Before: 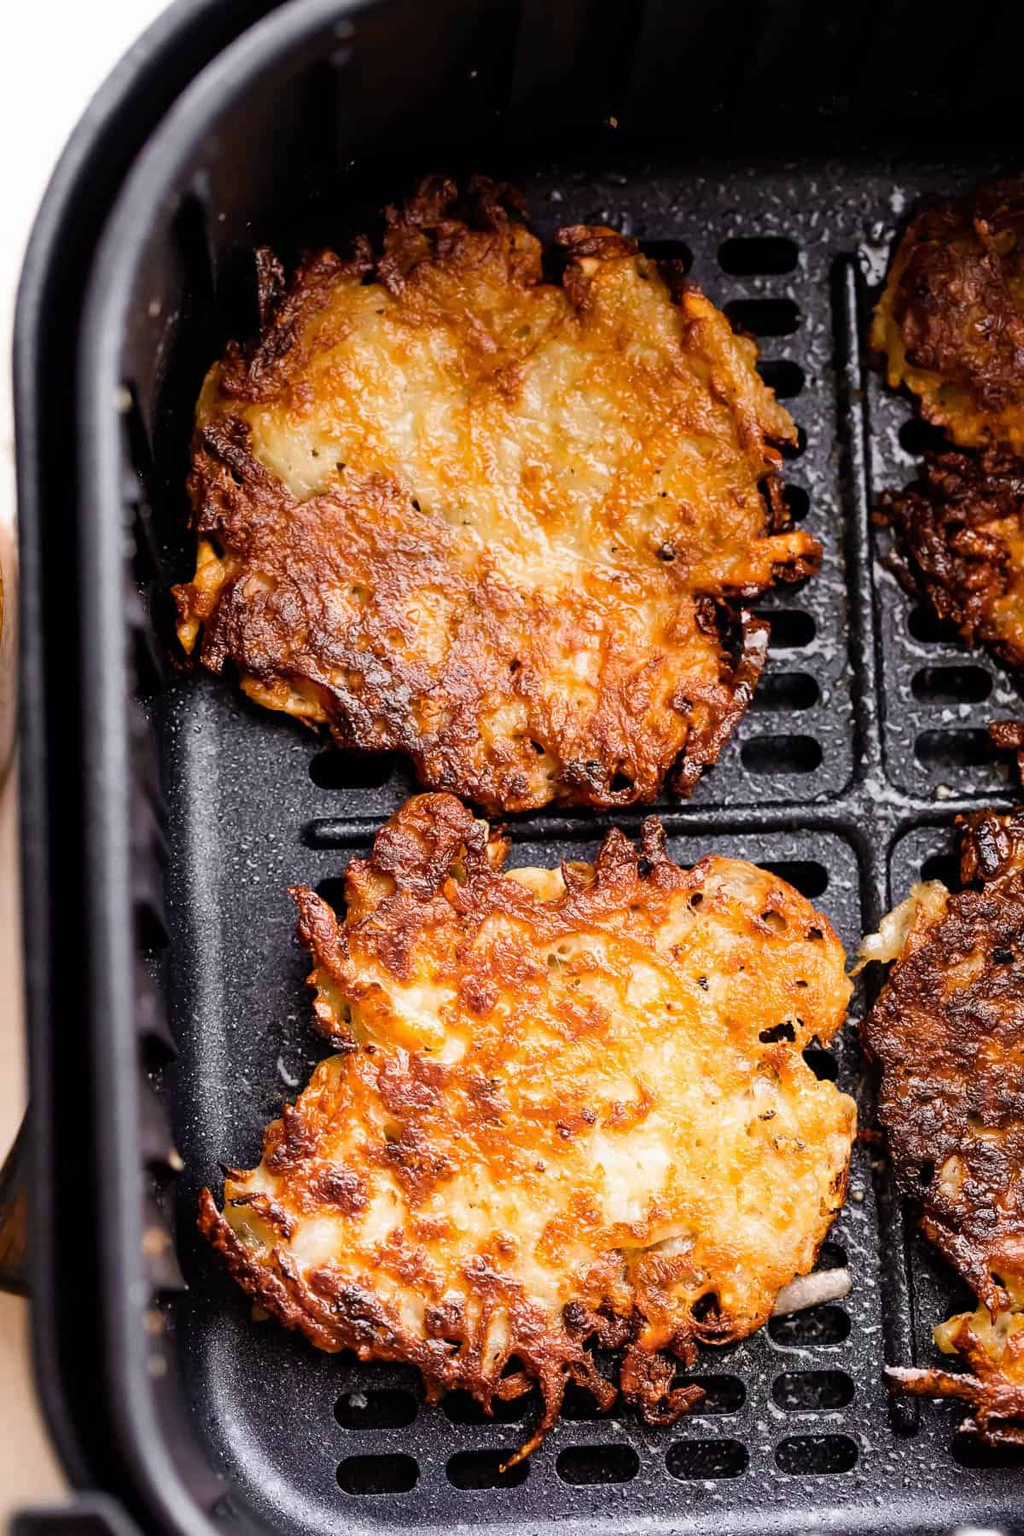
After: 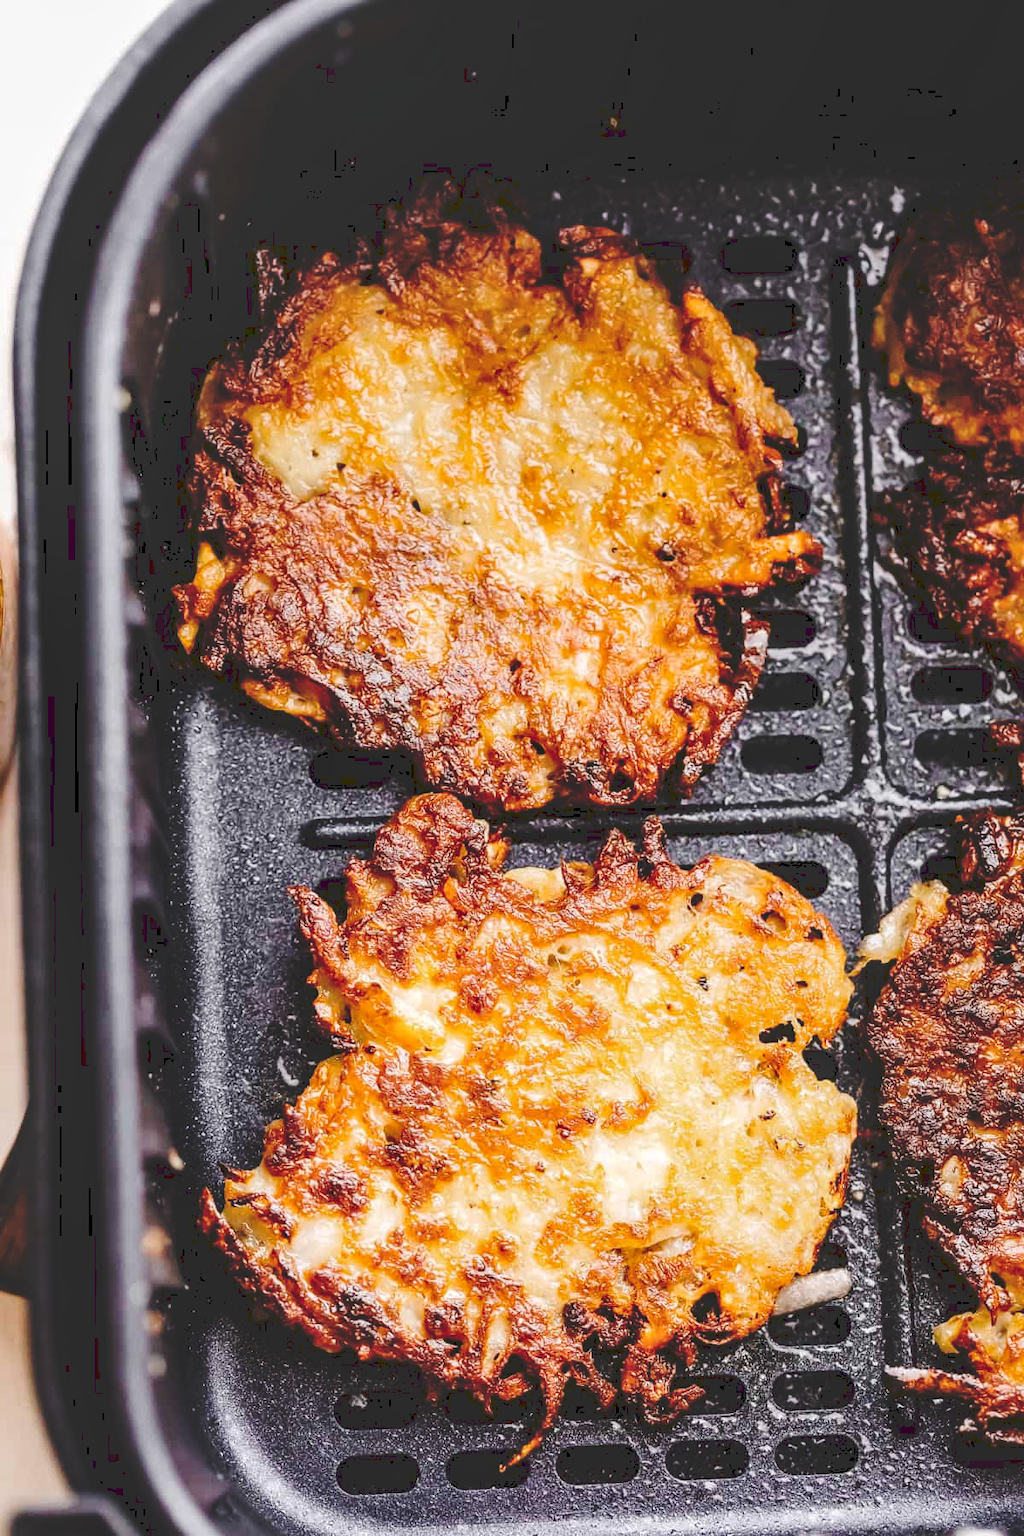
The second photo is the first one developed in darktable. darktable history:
local contrast: on, module defaults
tone curve: curves: ch0 [(0, 0) (0.003, 0.177) (0.011, 0.177) (0.025, 0.176) (0.044, 0.178) (0.069, 0.186) (0.1, 0.194) (0.136, 0.203) (0.177, 0.223) (0.224, 0.255) (0.277, 0.305) (0.335, 0.383) (0.399, 0.467) (0.468, 0.546) (0.543, 0.616) (0.623, 0.694) (0.709, 0.764) (0.801, 0.834) (0.898, 0.901) (1, 1)], preserve colors none
